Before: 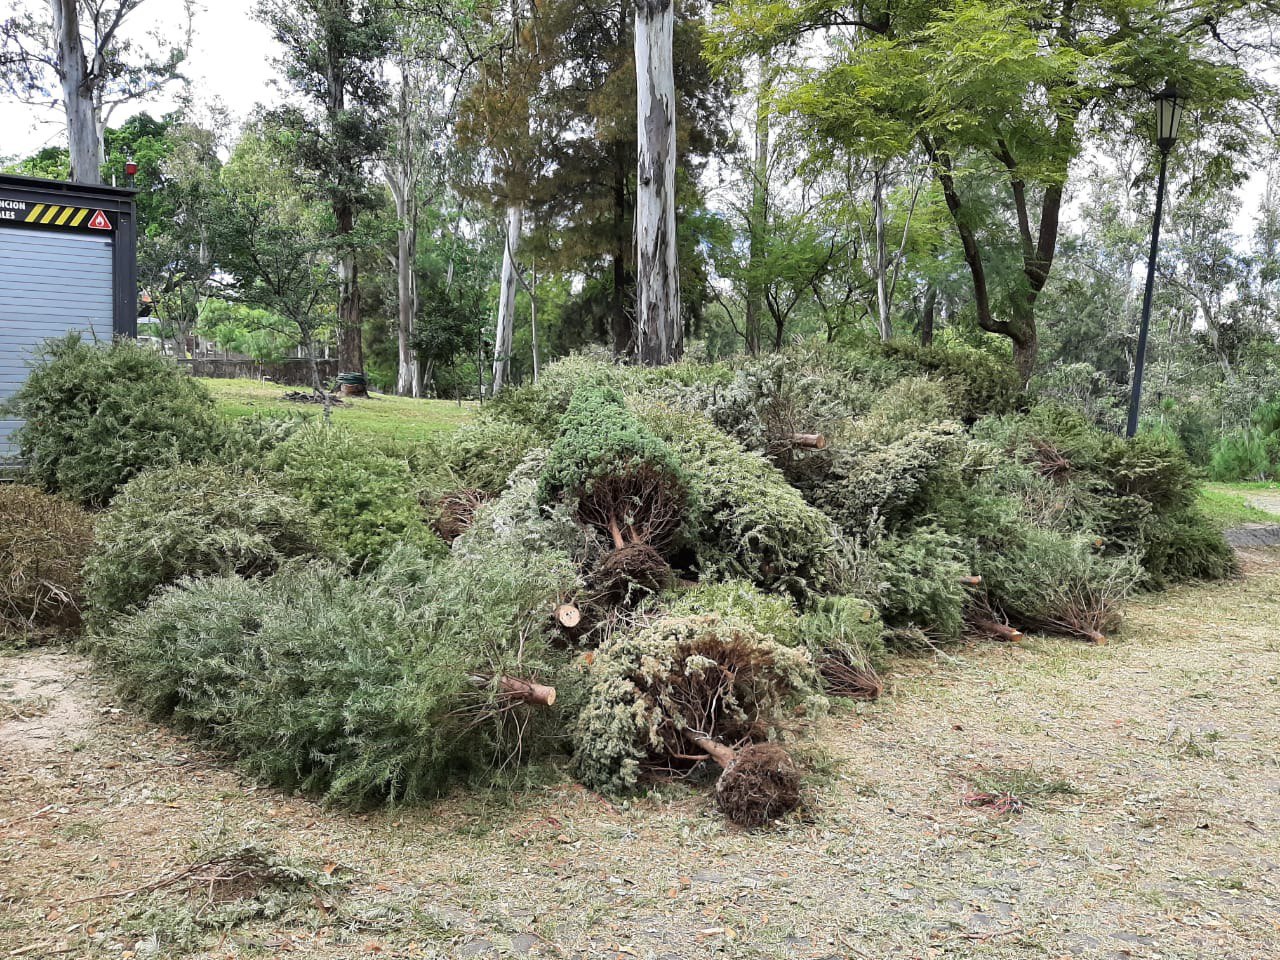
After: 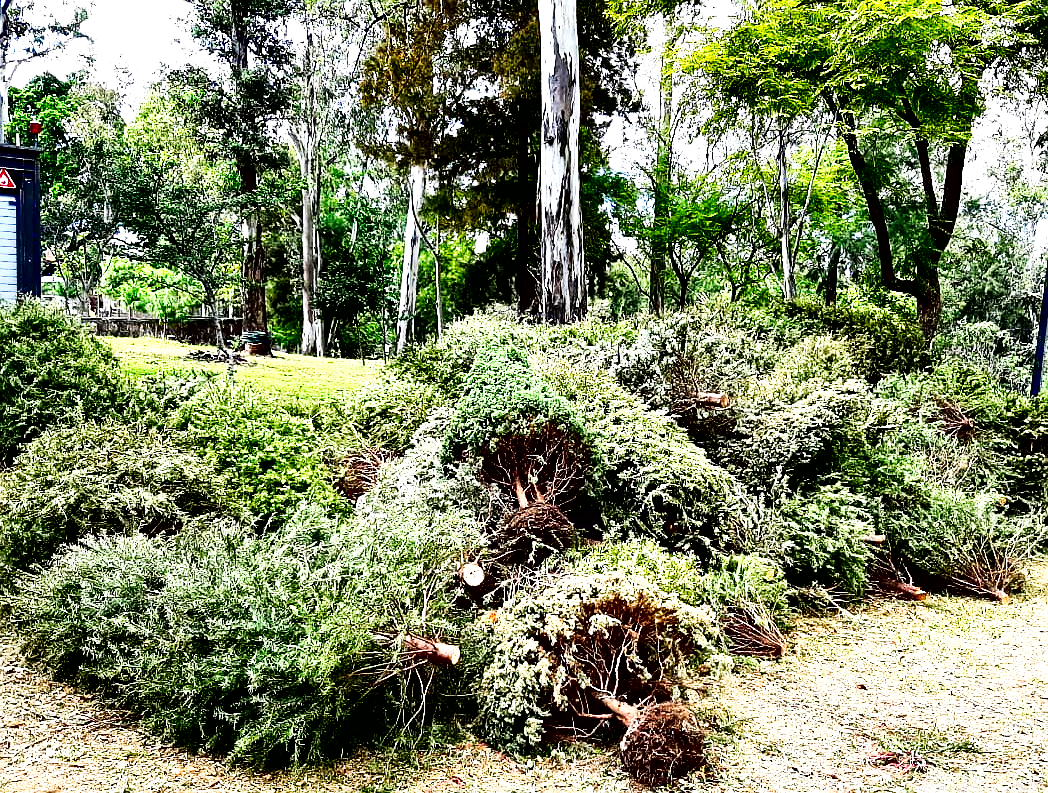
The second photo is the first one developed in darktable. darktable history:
local contrast: mode bilateral grid, contrast 20, coarseness 20, detail 150%, midtone range 0.2
exposure: black level correction 0.035, exposure 0.902 EV, compensate exposure bias true, compensate highlight preservation false
shadows and highlights: shadows 11.41, white point adjustment 1.3, highlights -1.75, soften with gaussian
crop and rotate: left 7.552%, top 4.366%, right 10.565%, bottom 12.944%
sharpen: radius 0.974, amount 0.604
tone curve: curves: ch0 [(0, 0) (0.003, 0.008) (0.011, 0.008) (0.025, 0.011) (0.044, 0.017) (0.069, 0.029) (0.1, 0.045) (0.136, 0.067) (0.177, 0.103) (0.224, 0.151) (0.277, 0.21) (0.335, 0.285) (0.399, 0.37) (0.468, 0.462) (0.543, 0.568) (0.623, 0.679) (0.709, 0.79) (0.801, 0.876) (0.898, 0.936) (1, 1)], preserve colors none
contrast brightness saturation: contrast 0.224, brightness -0.185, saturation 0.231
